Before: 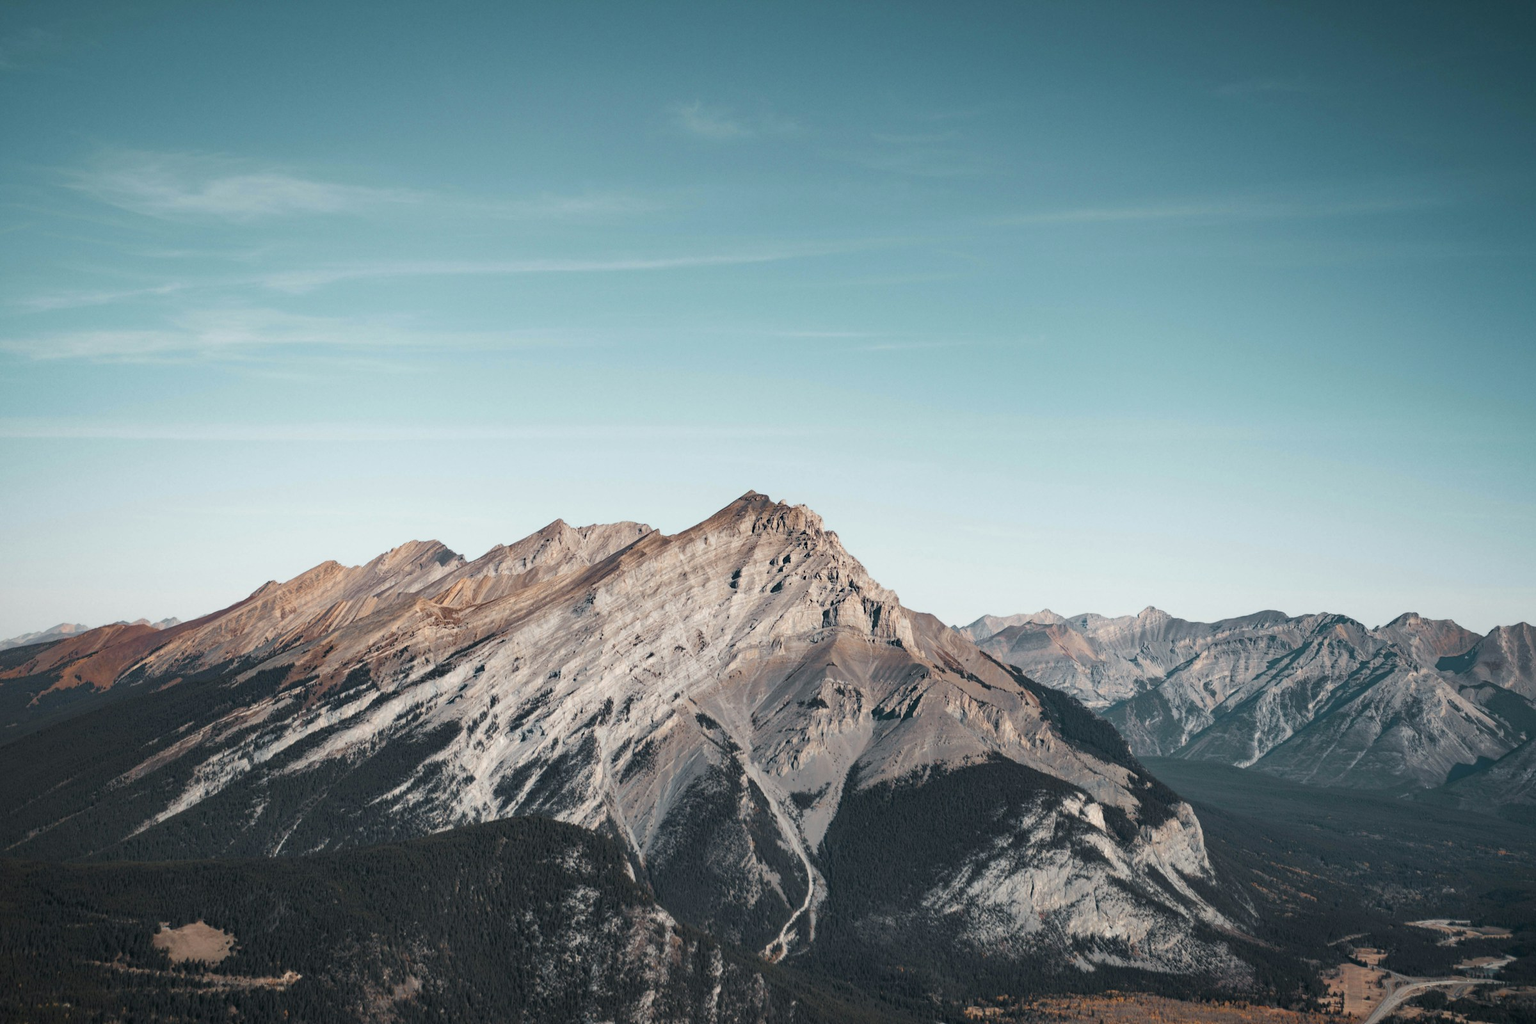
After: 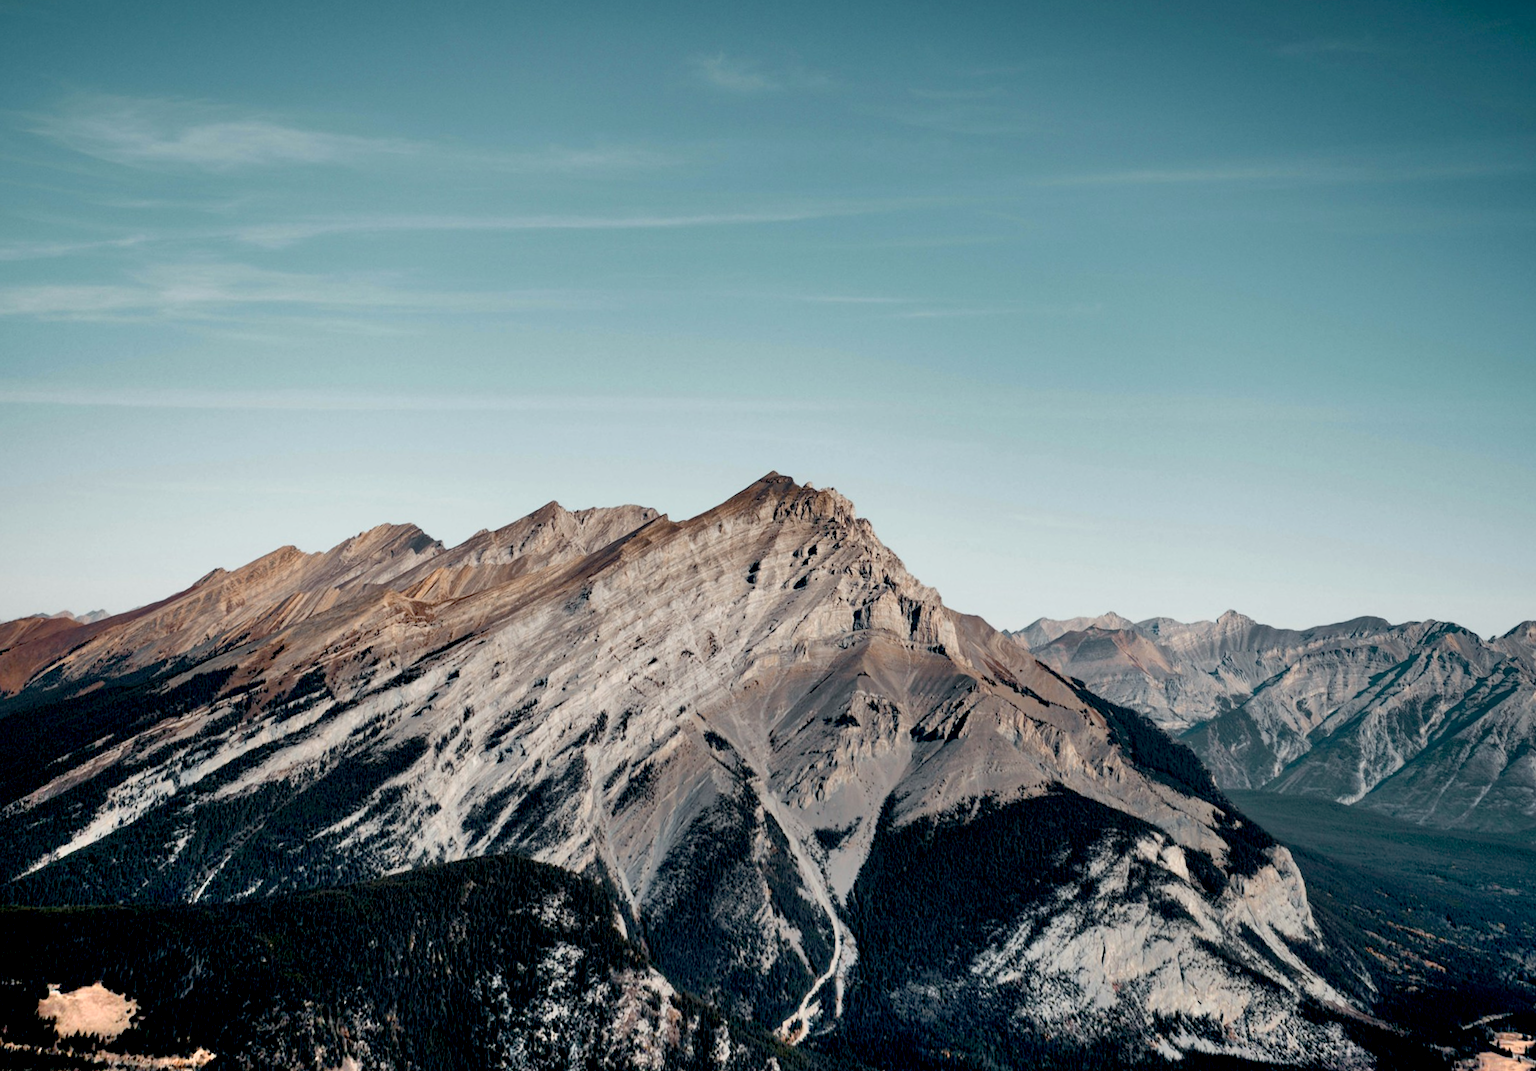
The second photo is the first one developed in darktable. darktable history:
exposure: black level correction 0.029, exposure -0.073 EV, compensate highlight preservation false
crop and rotate: angle -2.38°
shadows and highlights: radius 133.83, soften with gaussian
rotate and perspective: rotation -1.68°, lens shift (vertical) -0.146, crop left 0.049, crop right 0.912, crop top 0.032, crop bottom 0.96
